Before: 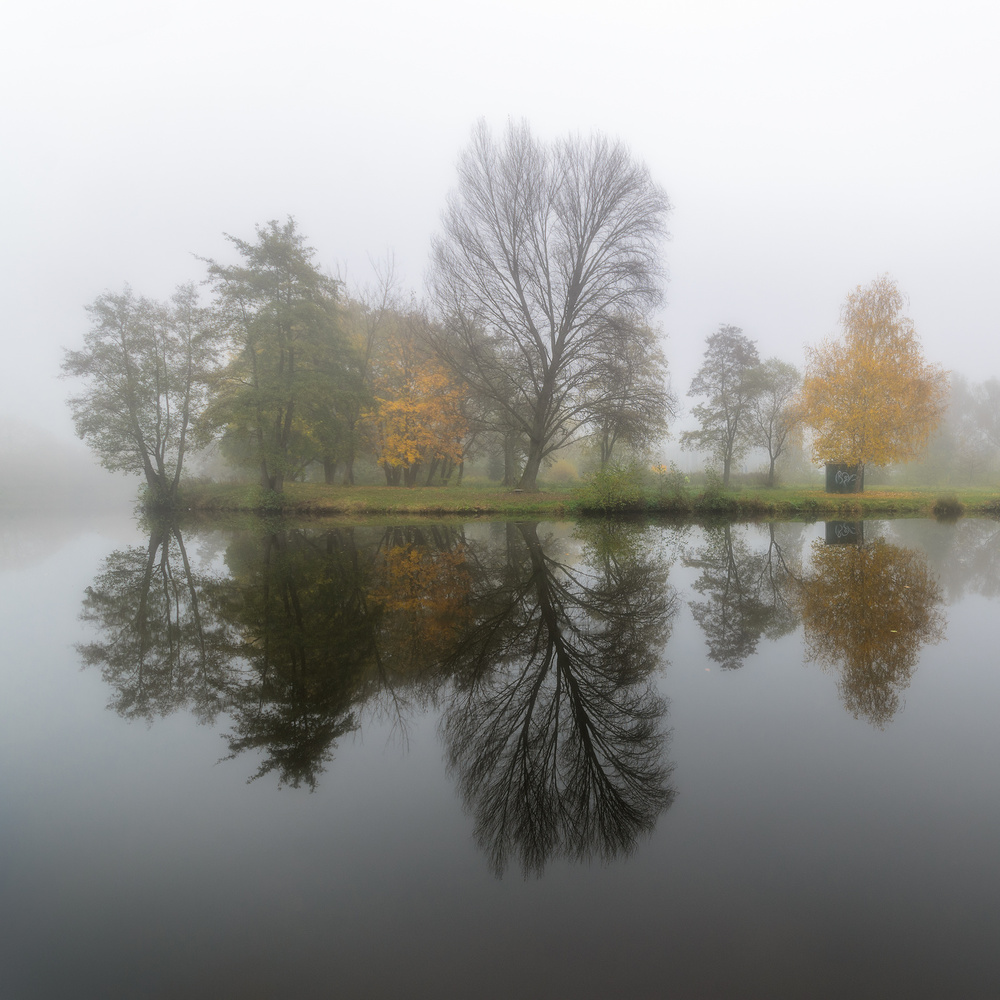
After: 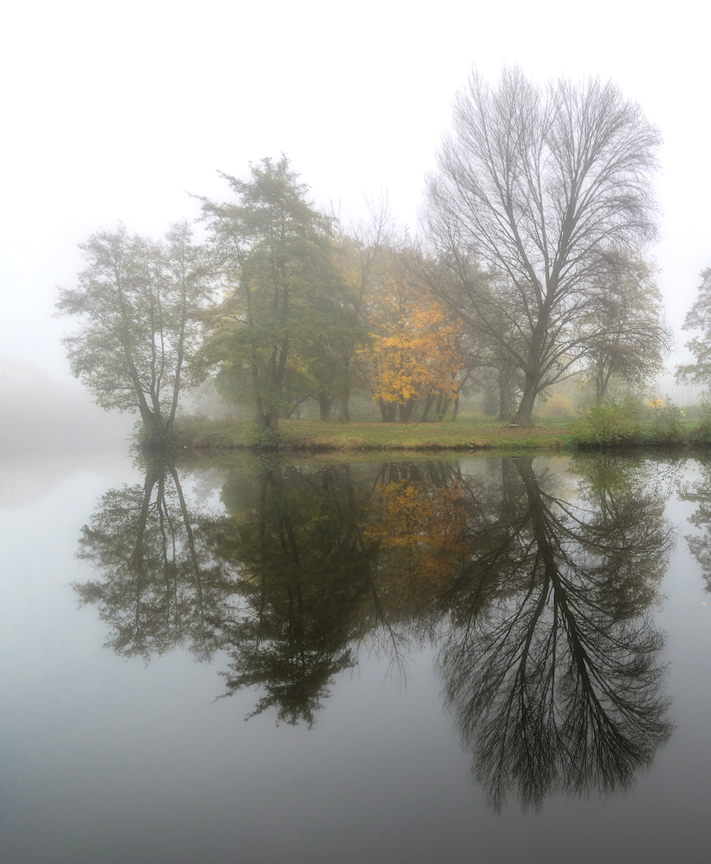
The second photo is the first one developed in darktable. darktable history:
rotate and perspective: rotation -0.45°, automatic cropping original format, crop left 0.008, crop right 0.992, crop top 0.012, crop bottom 0.988
crop: top 5.803%, right 27.864%, bottom 5.804%
exposure: black level correction 0, exposure 0.4 EV, compensate exposure bias true, compensate highlight preservation false
